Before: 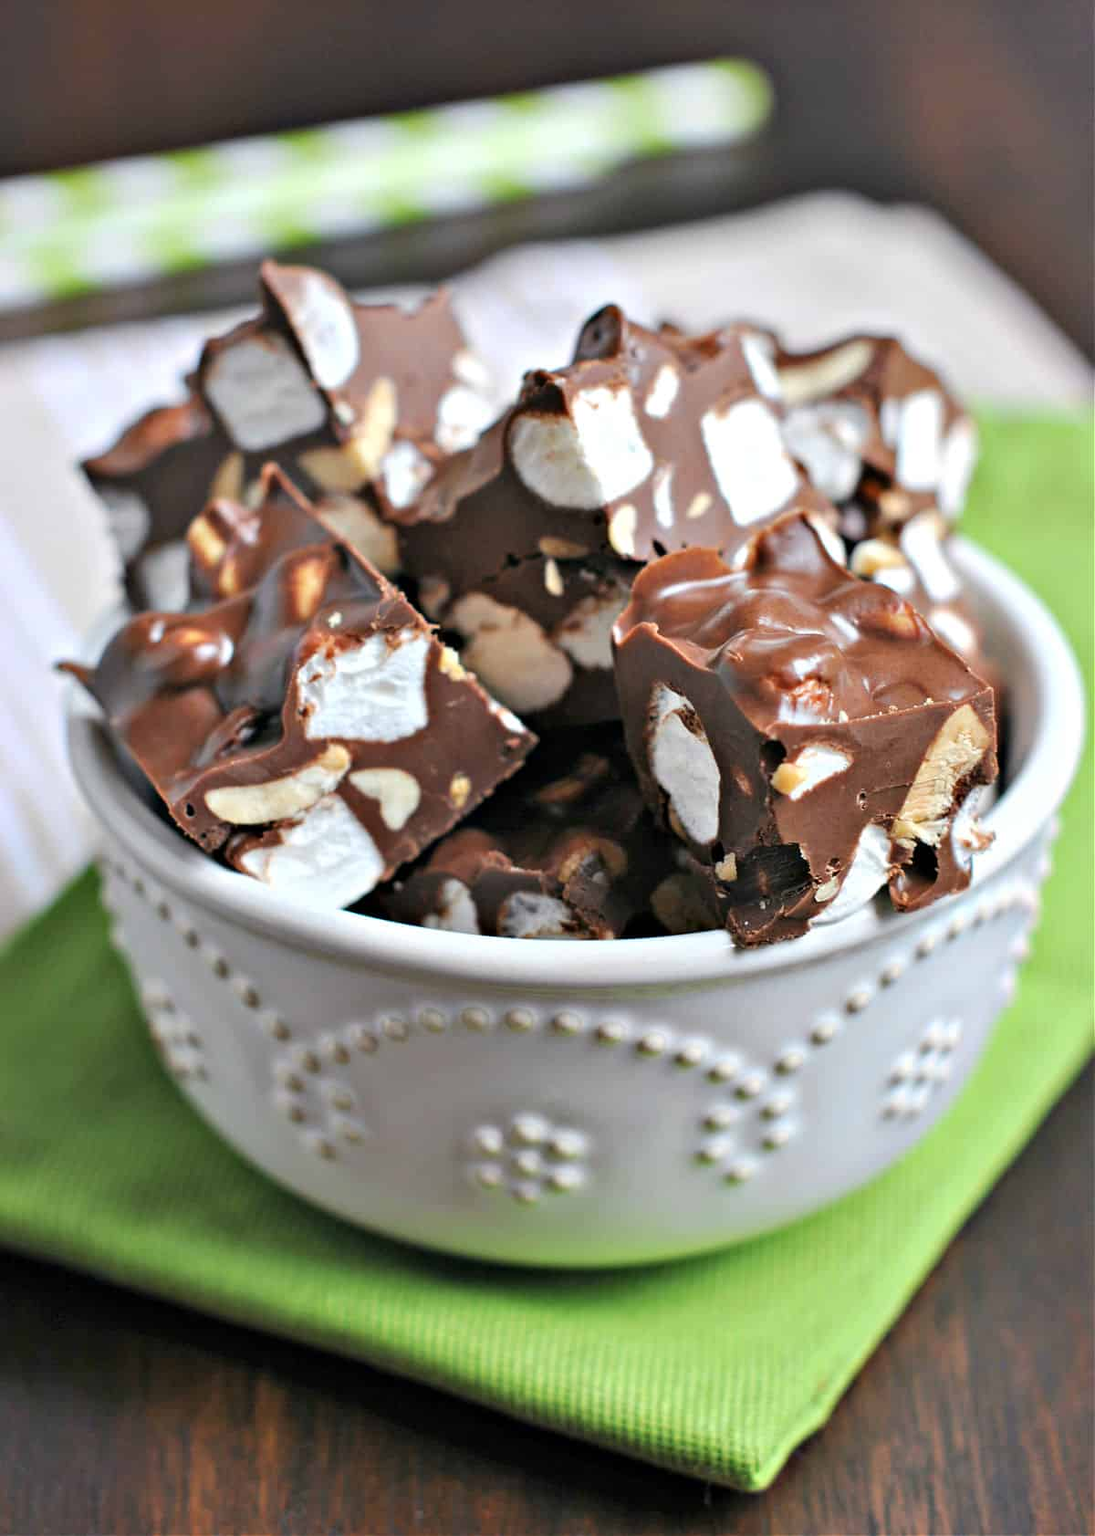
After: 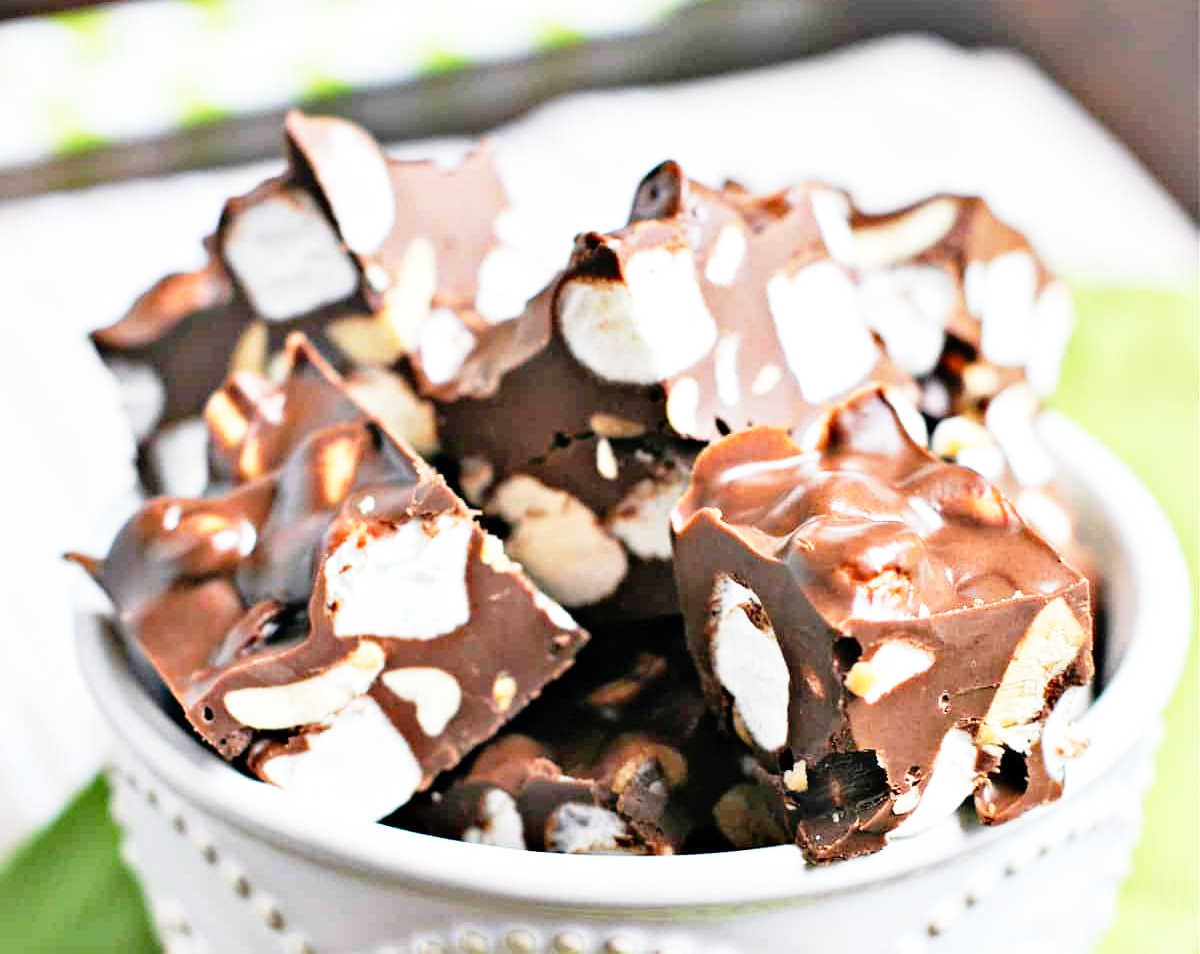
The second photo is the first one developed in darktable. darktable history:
base curve: curves: ch0 [(0, 0) (0.012, 0.01) (0.073, 0.168) (0.31, 0.711) (0.645, 0.957) (1, 1)], preserve colors none
crop and rotate: top 10.426%, bottom 32.863%
